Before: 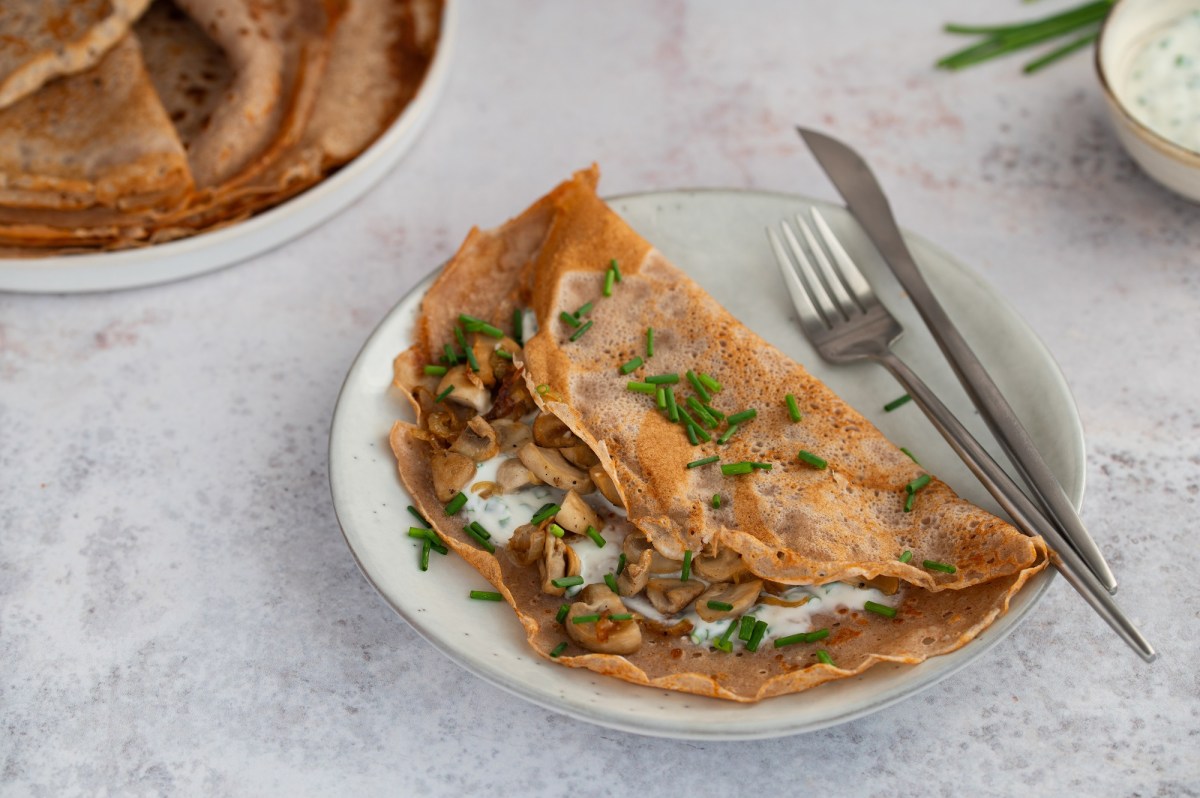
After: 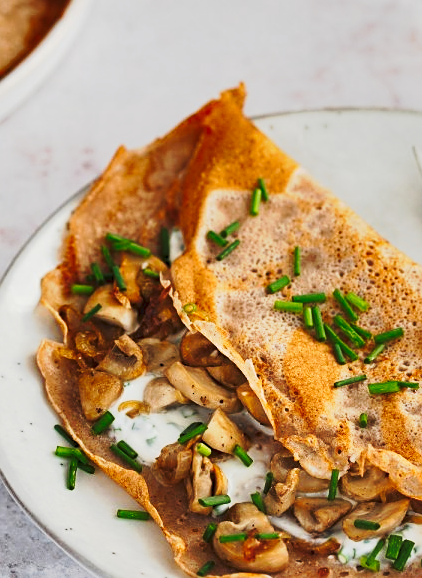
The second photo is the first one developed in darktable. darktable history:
sharpen: on, module defaults
crop and rotate: left 29.476%, top 10.214%, right 35.32%, bottom 17.333%
shadows and highlights: shadows 32.83, highlights -47.7, soften with gaussian
tone curve: curves: ch0 [(0, 0) (0.003, 0.045) (0.011, 0.054) (0.025, 0.069) (0.044, 0.083) (0.069, 0.101) (0.1, 0.119) (0.136, 0.146) (0.177, 0.177) (0.224, 0.221) (0.277, 0.277) (0.335, 0.362) (0.399, 0.452) (0.468, 0.571) (0.543, 0.666) (0.623, 0.758) (0.709, 0.853) (0.801, 0.896) (0.898, 0.945) (1, 1)], preserve colors none
